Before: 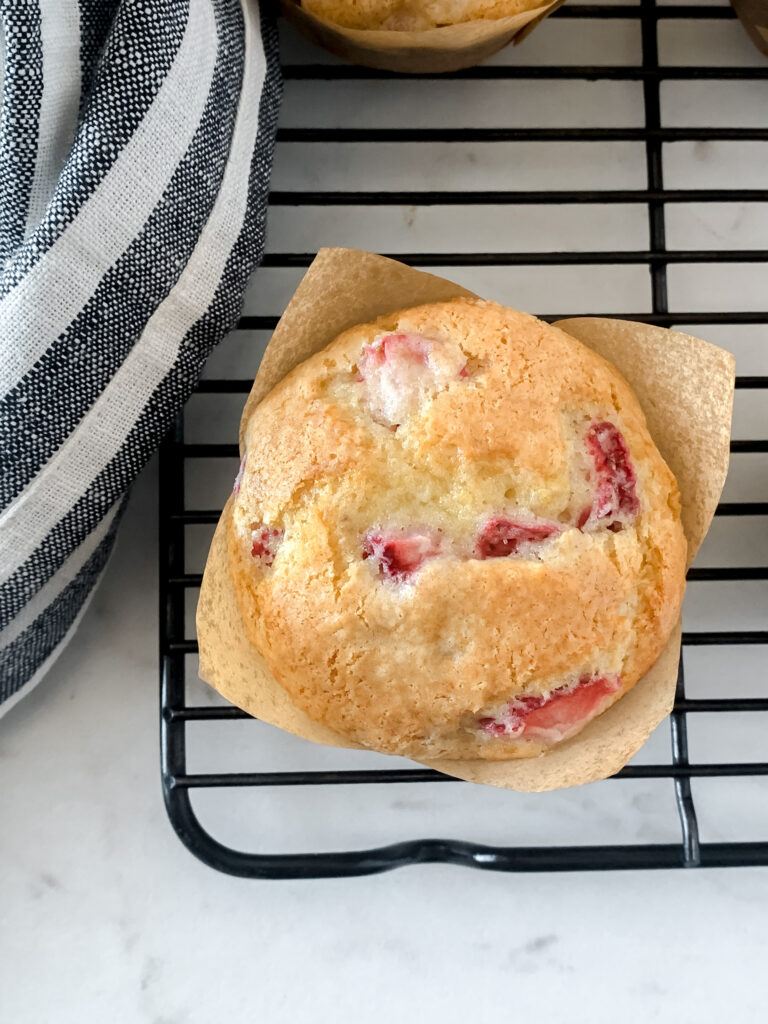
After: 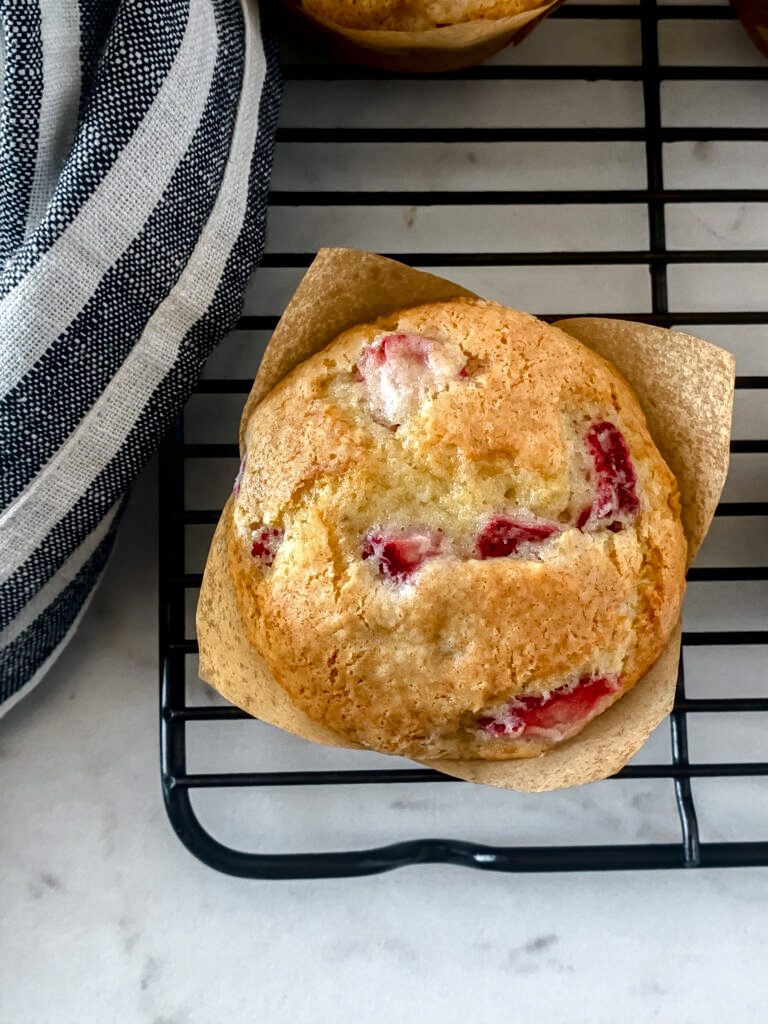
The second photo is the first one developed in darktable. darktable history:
local contrast: on, module defaults
contrast brightness saturation: contrast 0.1, brightness -0.26, saturation 0.14
